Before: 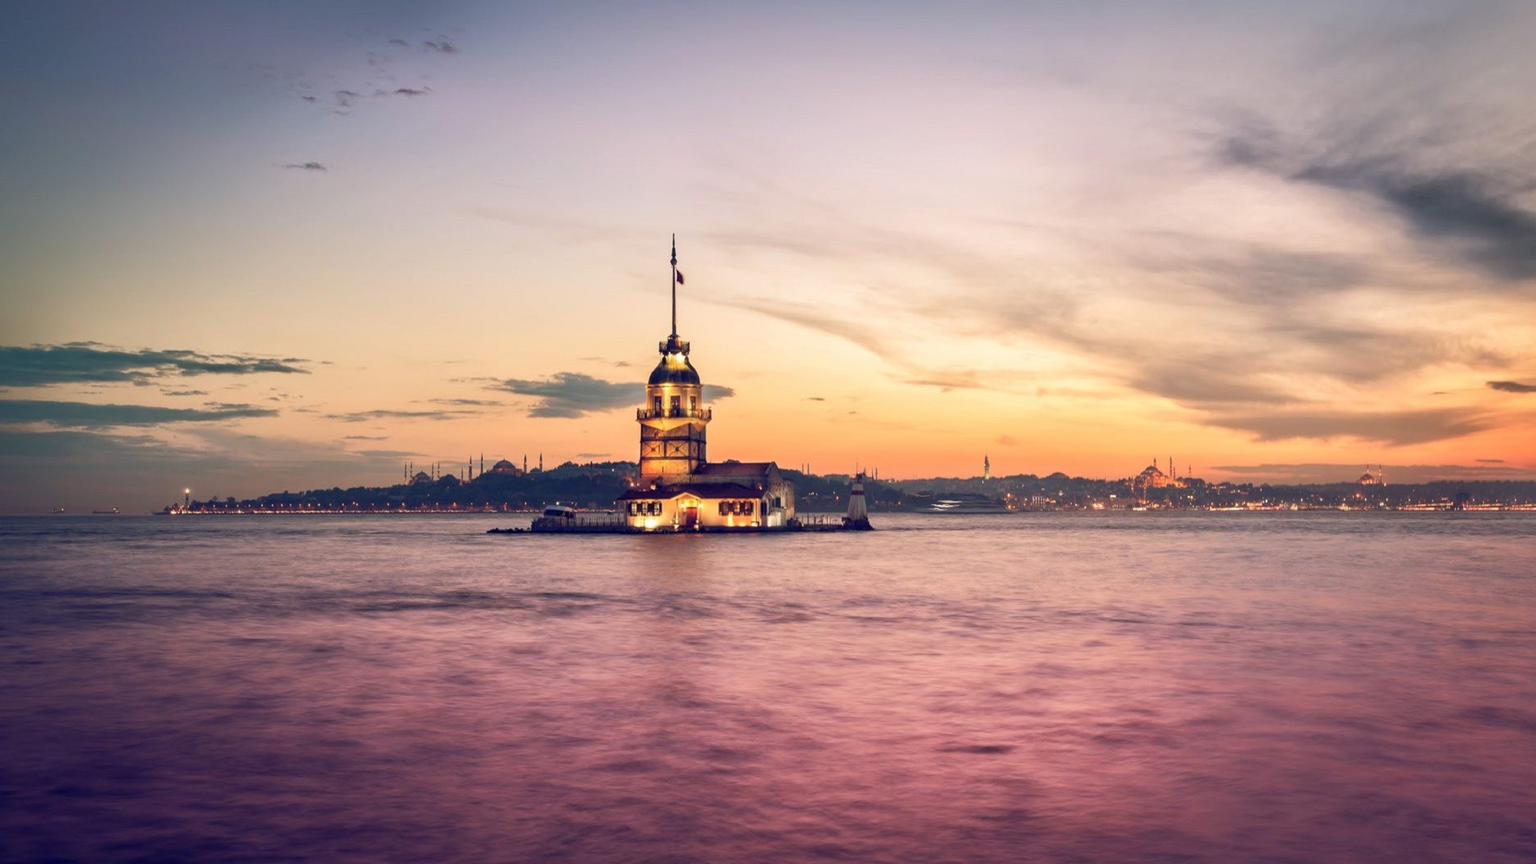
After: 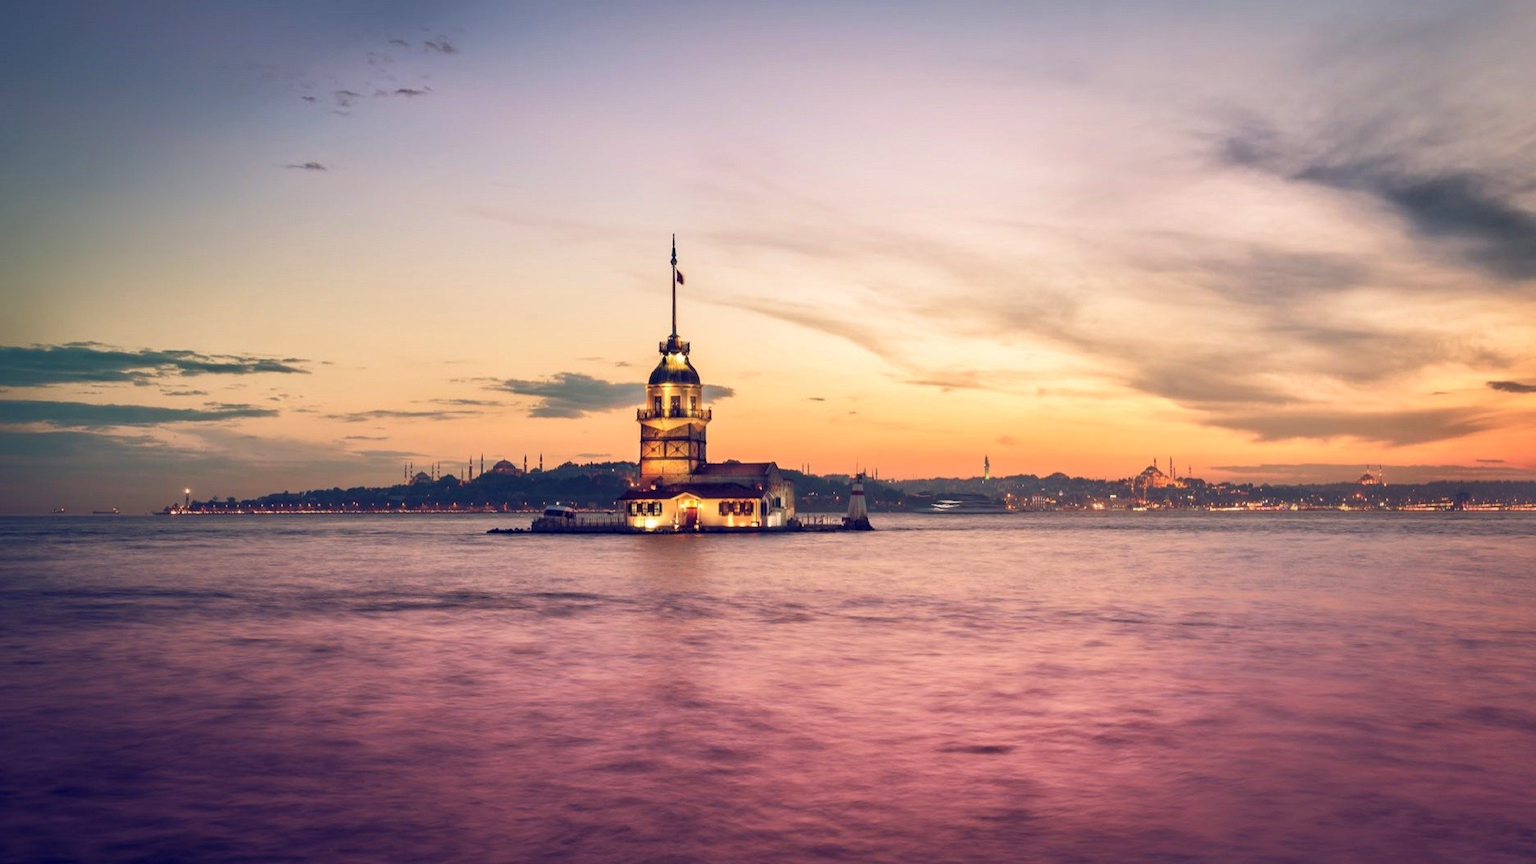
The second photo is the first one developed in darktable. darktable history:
velvia: strength 15.5%
